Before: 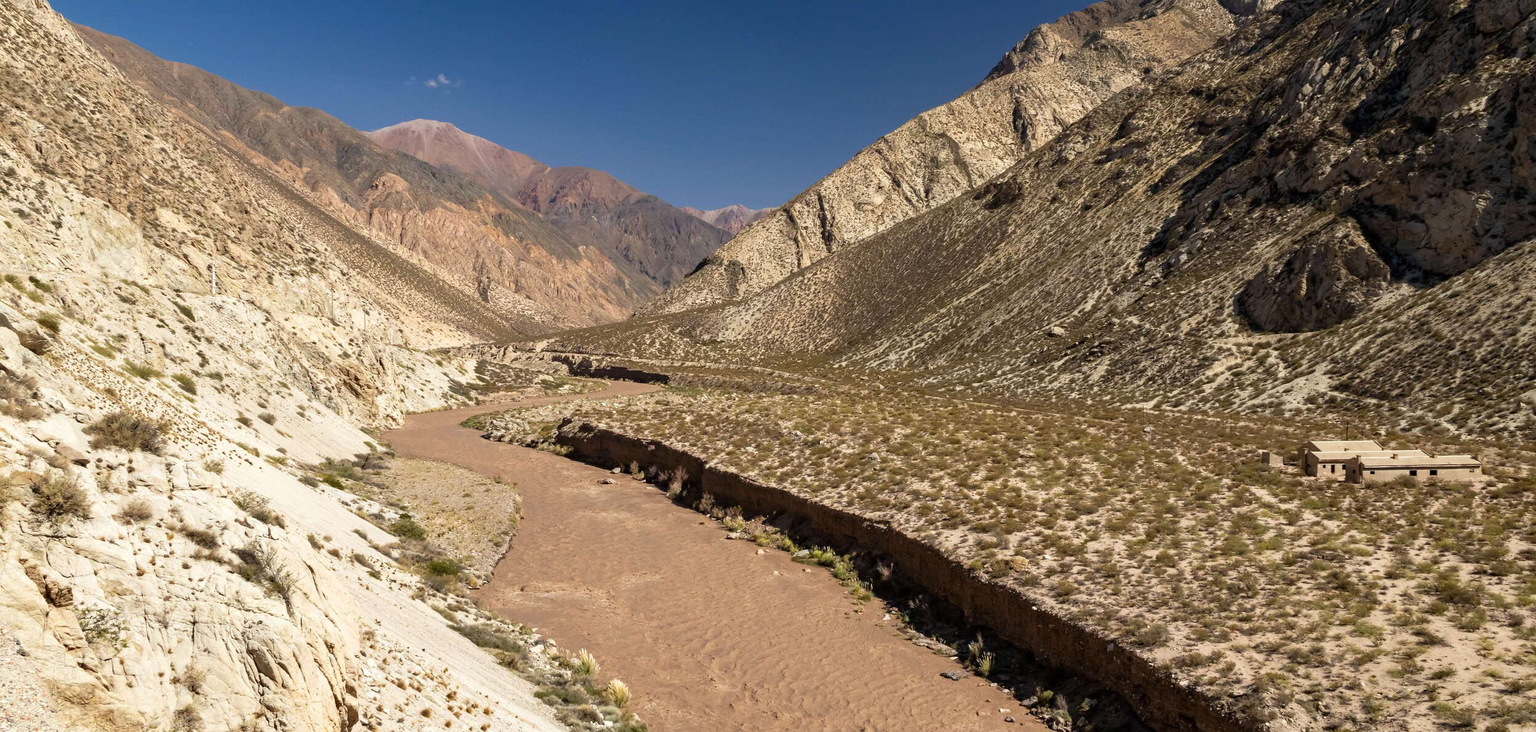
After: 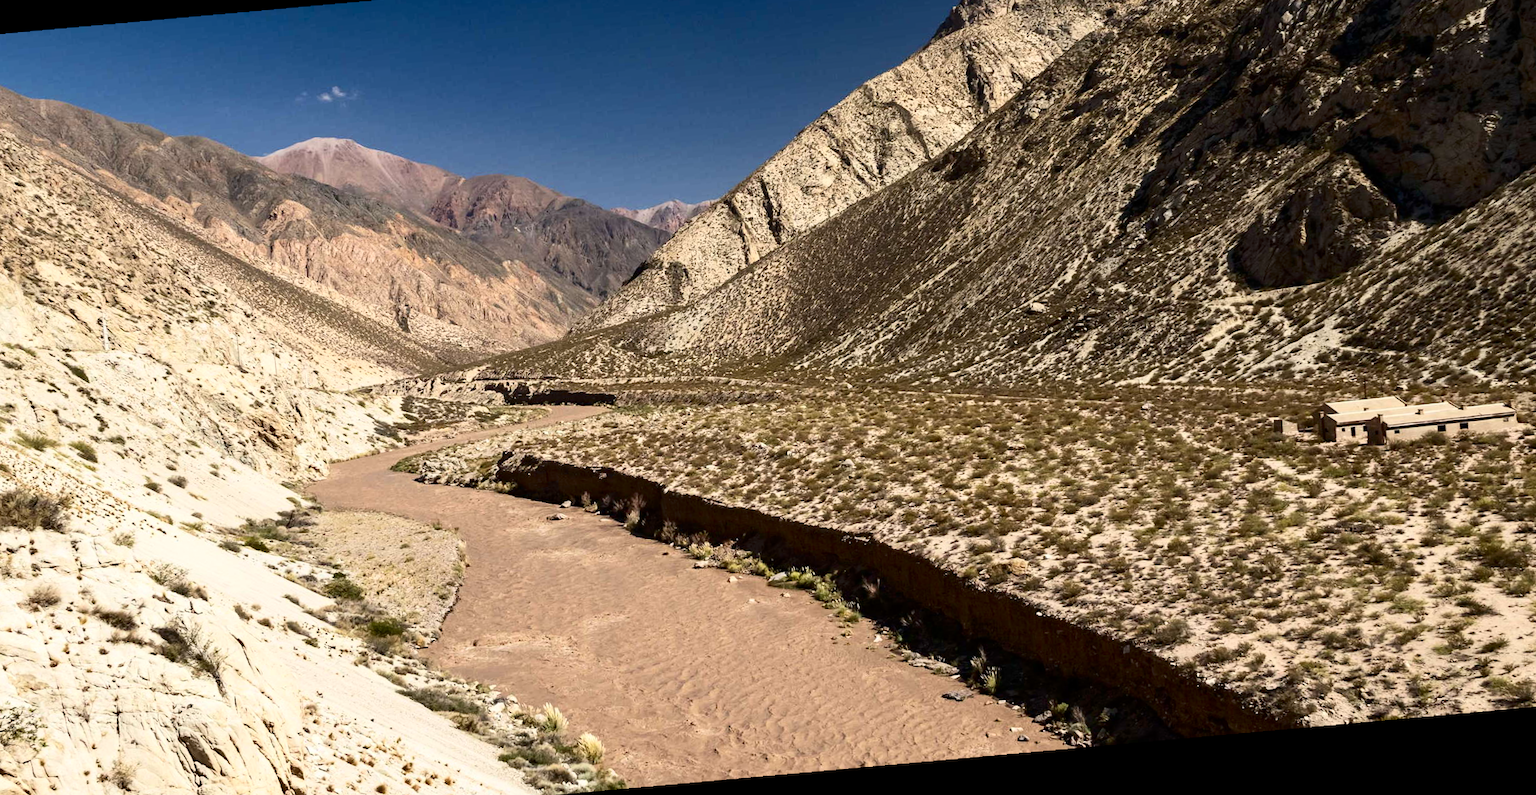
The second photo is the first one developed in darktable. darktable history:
crop and rotate: angle 1.96°, left 5.673%, top 5.673%
rotate and perspective: rotation -3.18°, automatic cropping off
contrast brightness saturation: contrast 0.28
